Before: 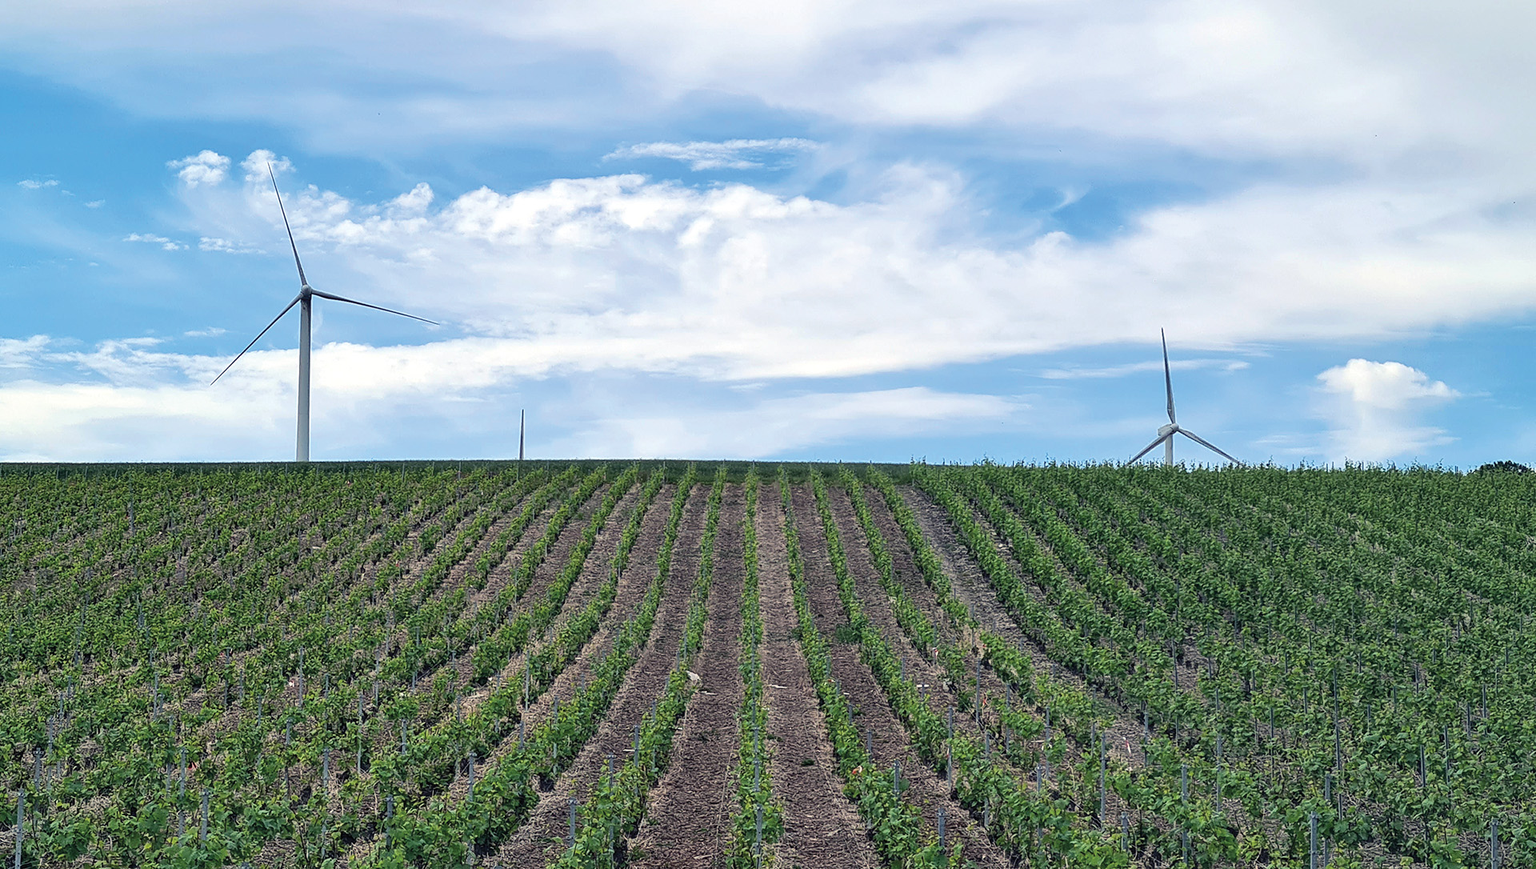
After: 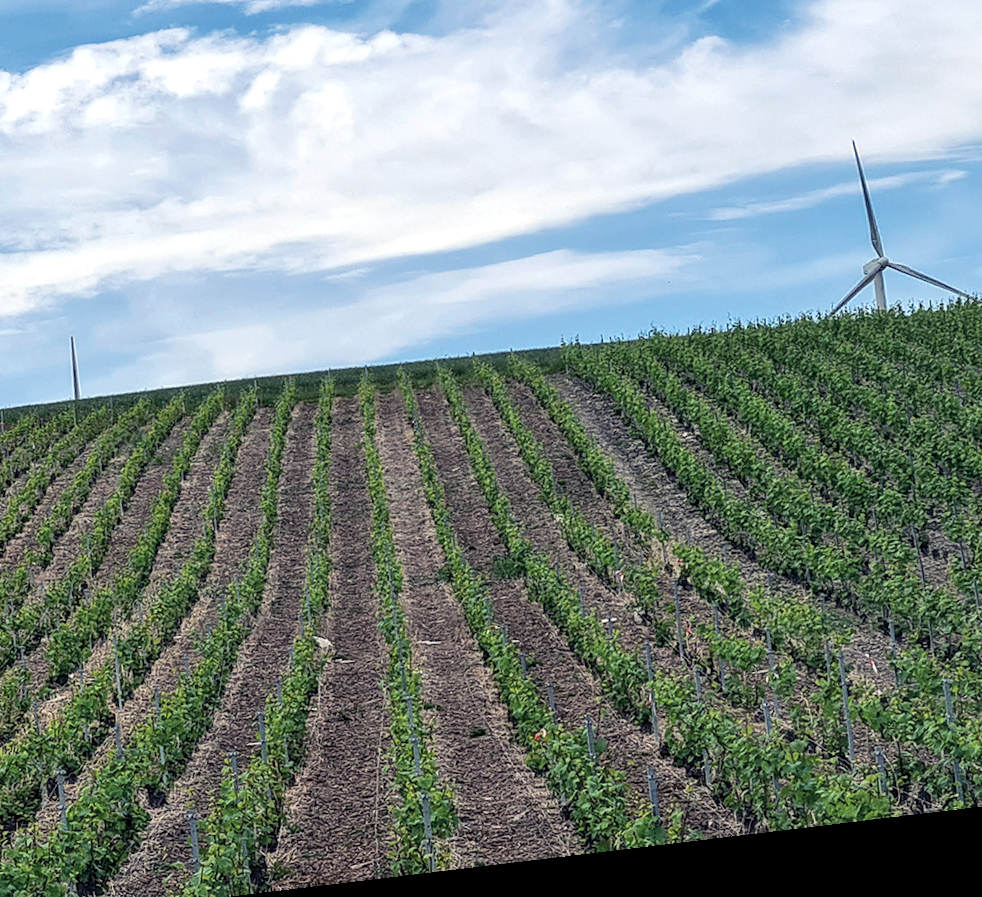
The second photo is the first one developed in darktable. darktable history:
local contrast: on, module defaults
crop: left 31.379%, top 24.658%, right 20.326%, bottom 6.628%
rotate and perspective: rotation -6.83°, automatic cropping off
